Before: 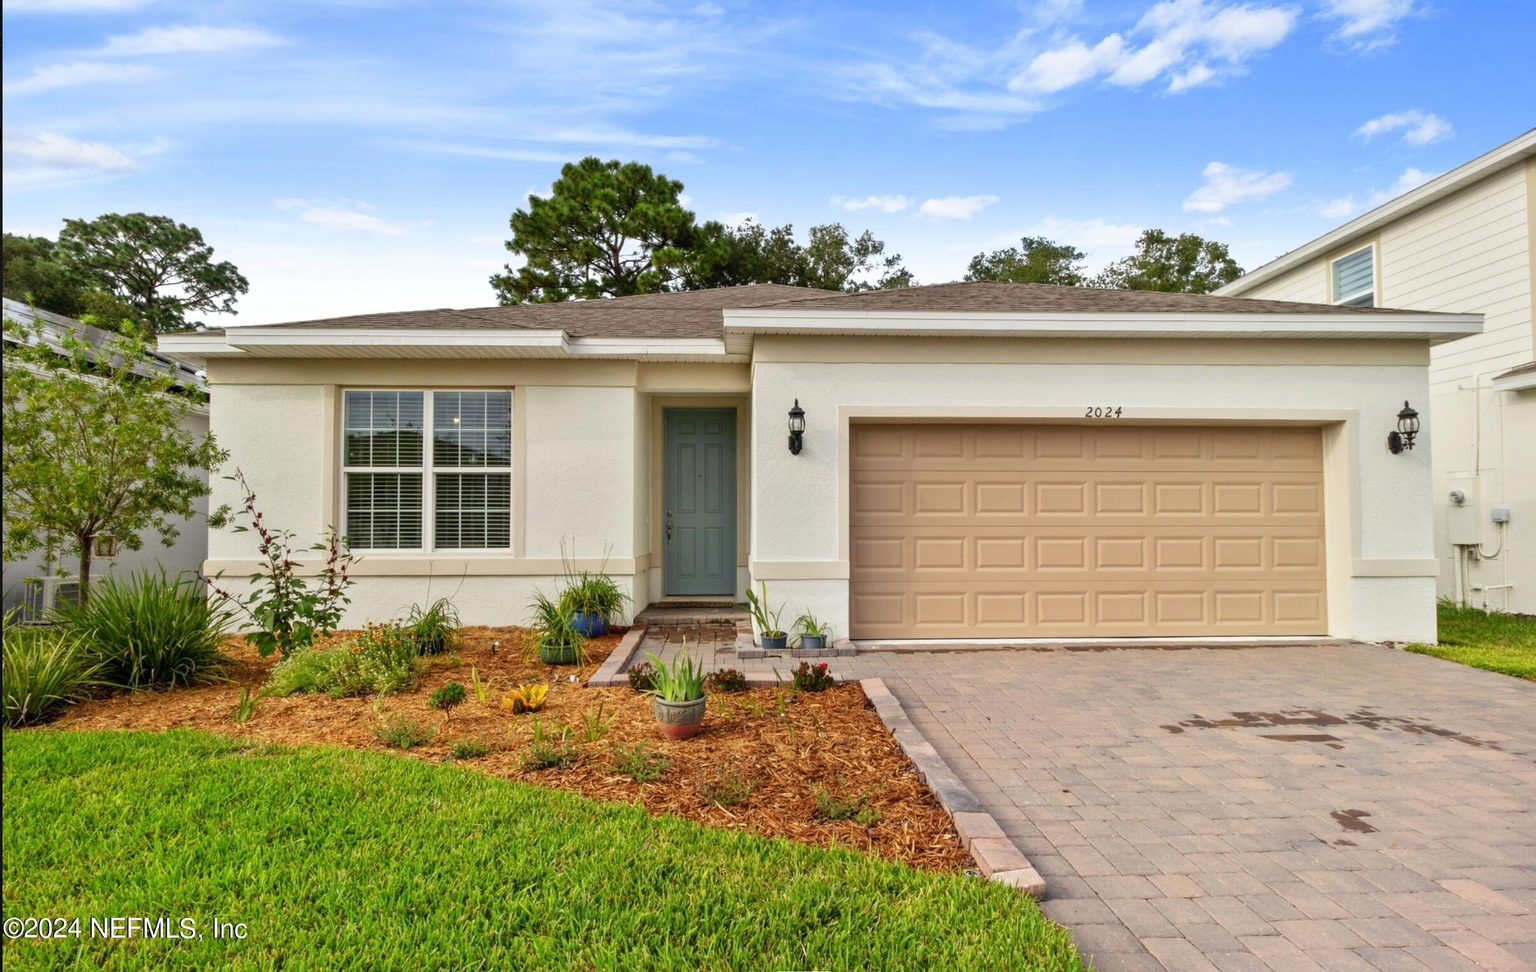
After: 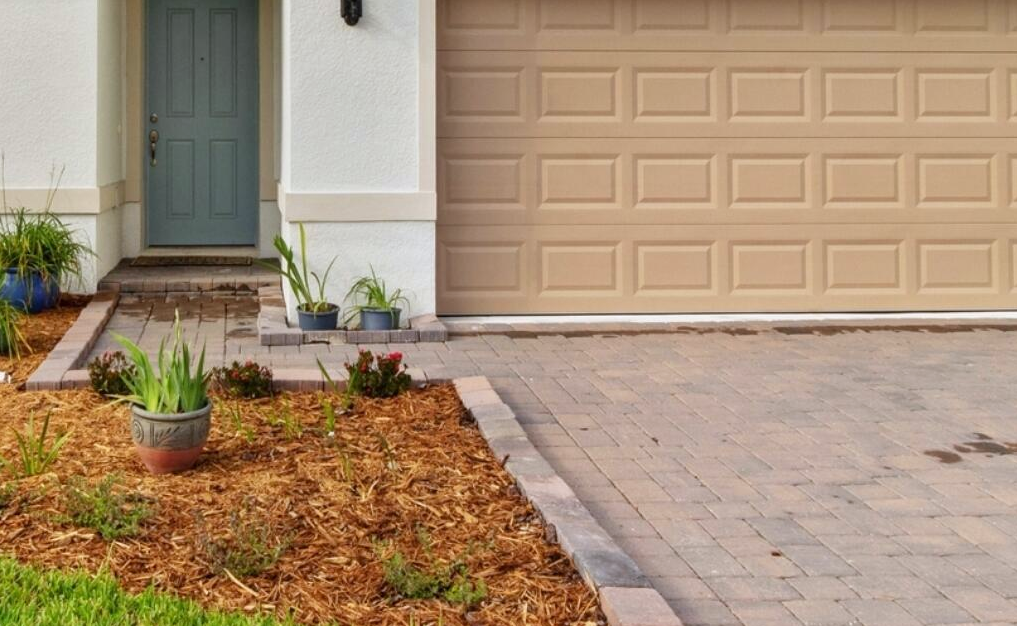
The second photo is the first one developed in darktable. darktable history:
white balance: red 0.983, blue 1.036
crop: left 37.221%, top 45.169%, right 20.63%, bottom 13.777%
